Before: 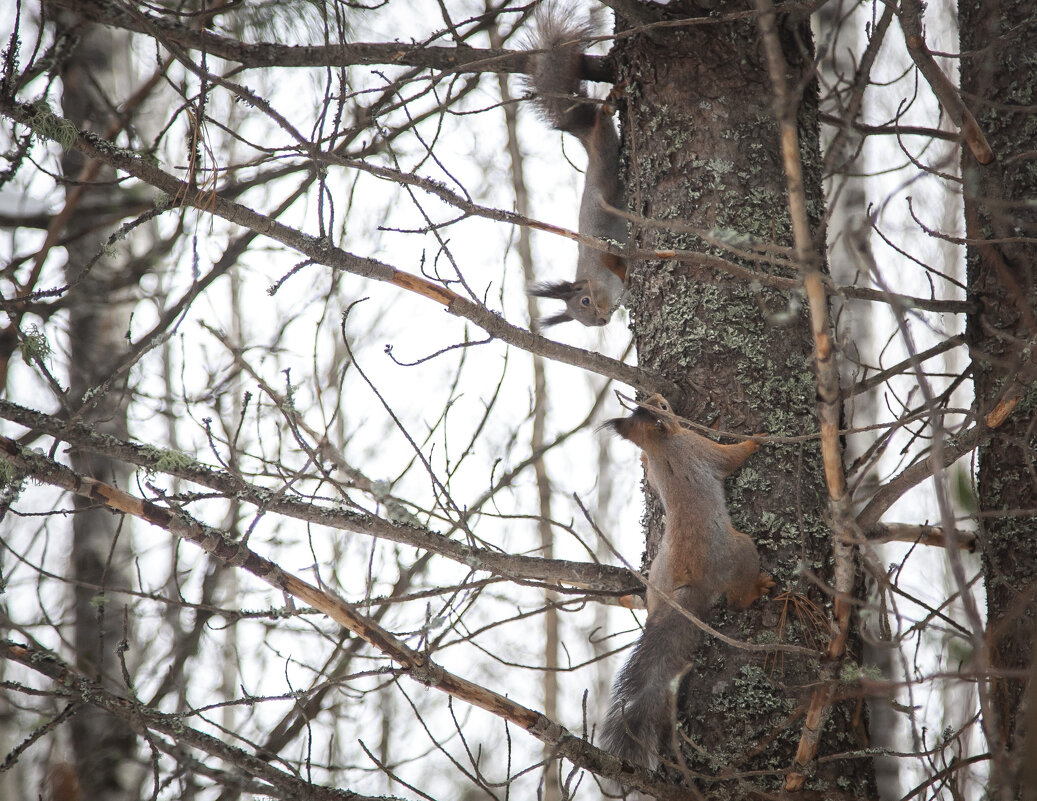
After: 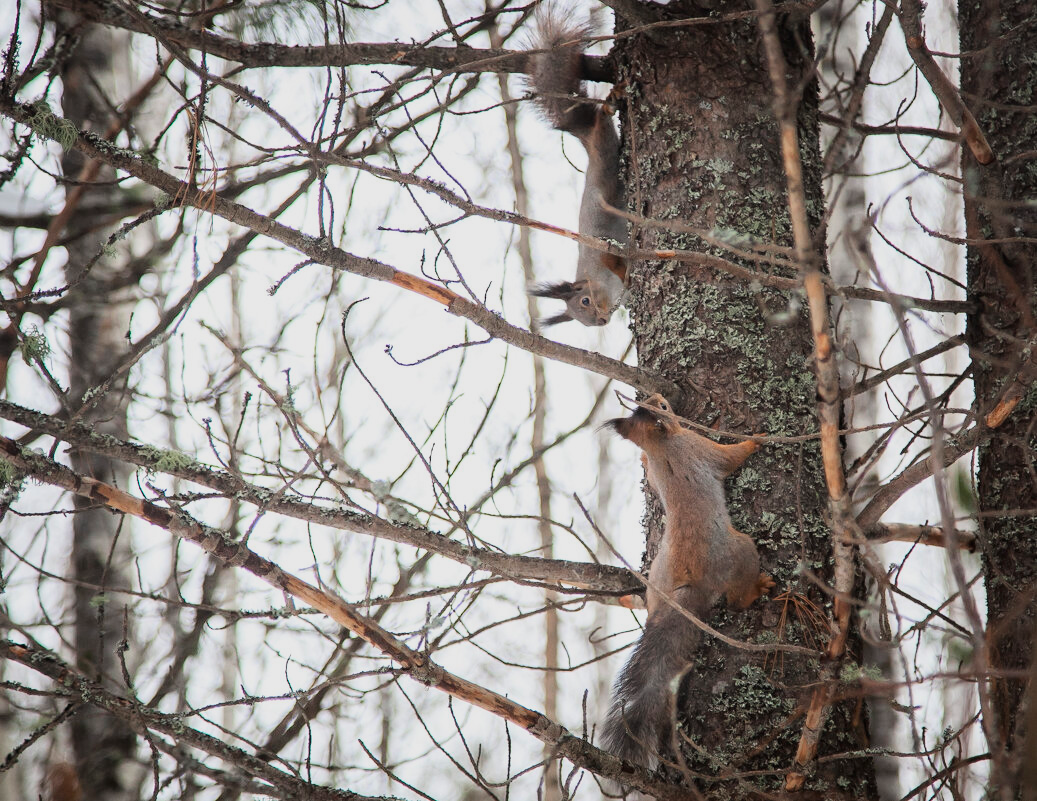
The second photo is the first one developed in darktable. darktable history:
tone curve: curves: ch0 [(0, 0) (0.091, 0.066) (0.184, 0.16) (0.491, 0.519) (0.748, 0.765) (1, 0.919)]; ch1 [(0, 0) (0.179, 0.173) (0.322, 0.32) (0.424, 0.424) (0.502, 0.504) (0.56, 0.575) (0.631, 0.675) (0.777, 0.806) (1, 1)]; ch2 [(0, 0) (0.434, 0.447) (0.497, 0.498) (0.539, 0.566) (0.676, 0.691) (1, 1)], color space Lab, linked channels, preserve colors none
